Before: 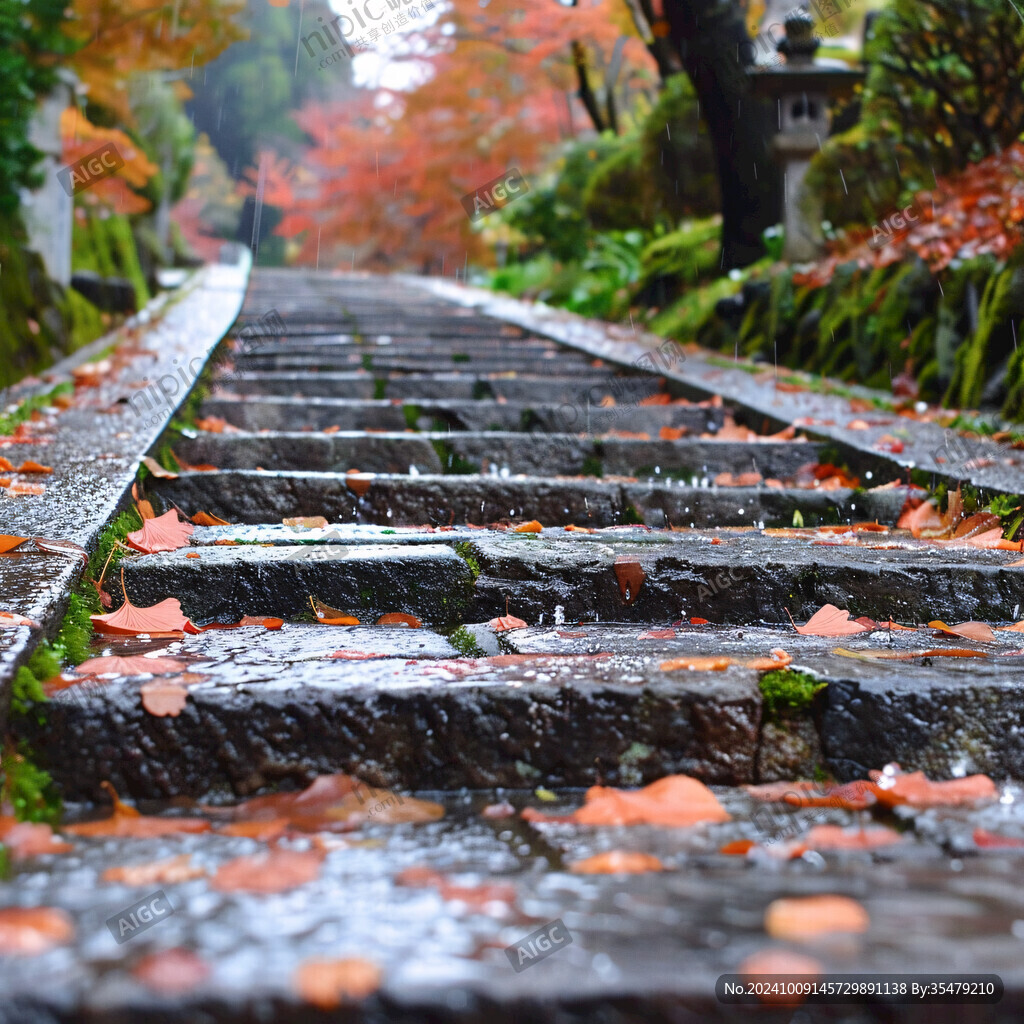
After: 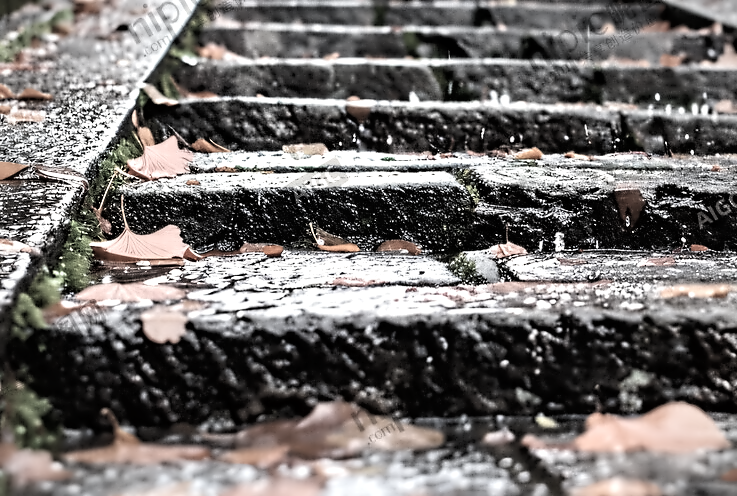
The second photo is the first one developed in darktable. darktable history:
exposure: black level correction 0, exposure 0.3 EV, compensate highlight preservation false
color zones: curves: ch1 [(0, 0.153) (0.143, 0.15) (0.286, 0.151) (0.429, 0.152) (0.571, 0.152) (0.714, 0.151) (0.857, 0.151) (1, 0.153)]
contrast equalizer: octaves 7, y [[0.5, 0.542, 0.583, 0.625, 0.667, 0.708], [0.5 ×6], [0.5 ×6], [0, 0.033, 0.067, 0.1, 0.133, 0.167], [0, 0.05, 0.1, 0.15, 0.2, 0.25]]
tone curve: curves: ch0 [(0, 0) (0.118, 0.034) (0.182, 0.124) (0.265, 0.214) (0.504, 0.508) (0.783, 0.825) (1, 1)], color space Lab, linked channels, preserve colors none
crop: top 36.498%, right 27.964%, bottom 14.995%
white balance: red 1.045, blue 0.932
vignetting: fall-off radius 81.94%
